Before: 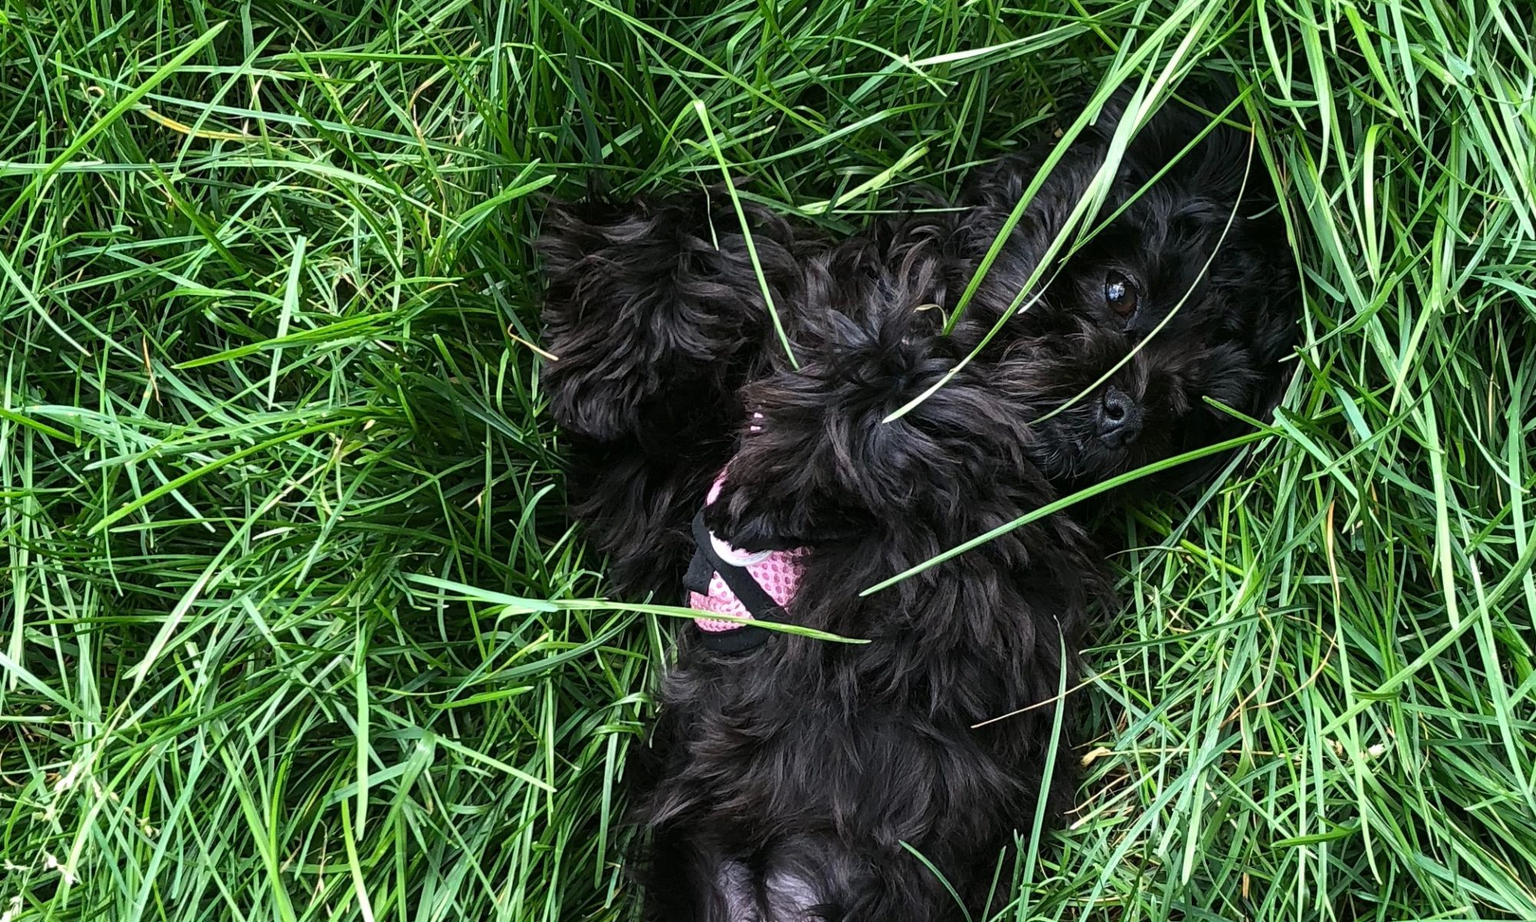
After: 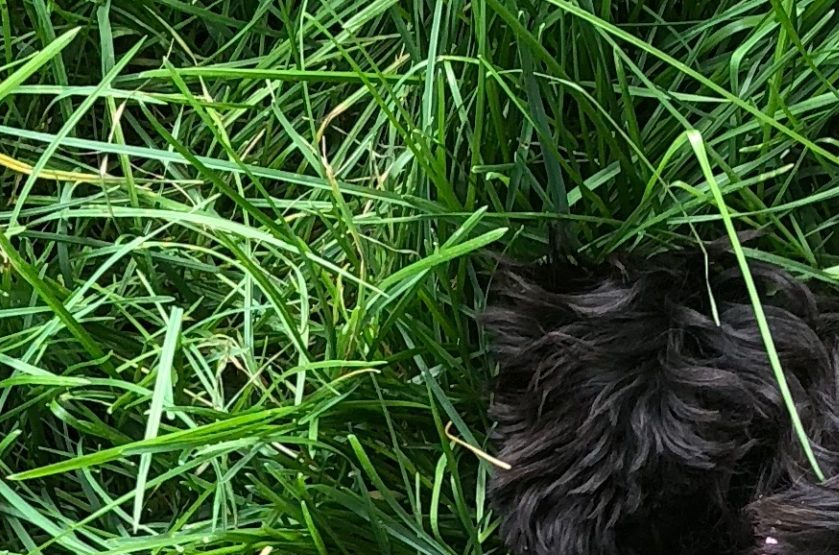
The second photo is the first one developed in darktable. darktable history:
crop and rotate: left 10.817%, top 0.062%, right 47.194%, bottom 53.626%
exposure: compensate highlight preservation false
